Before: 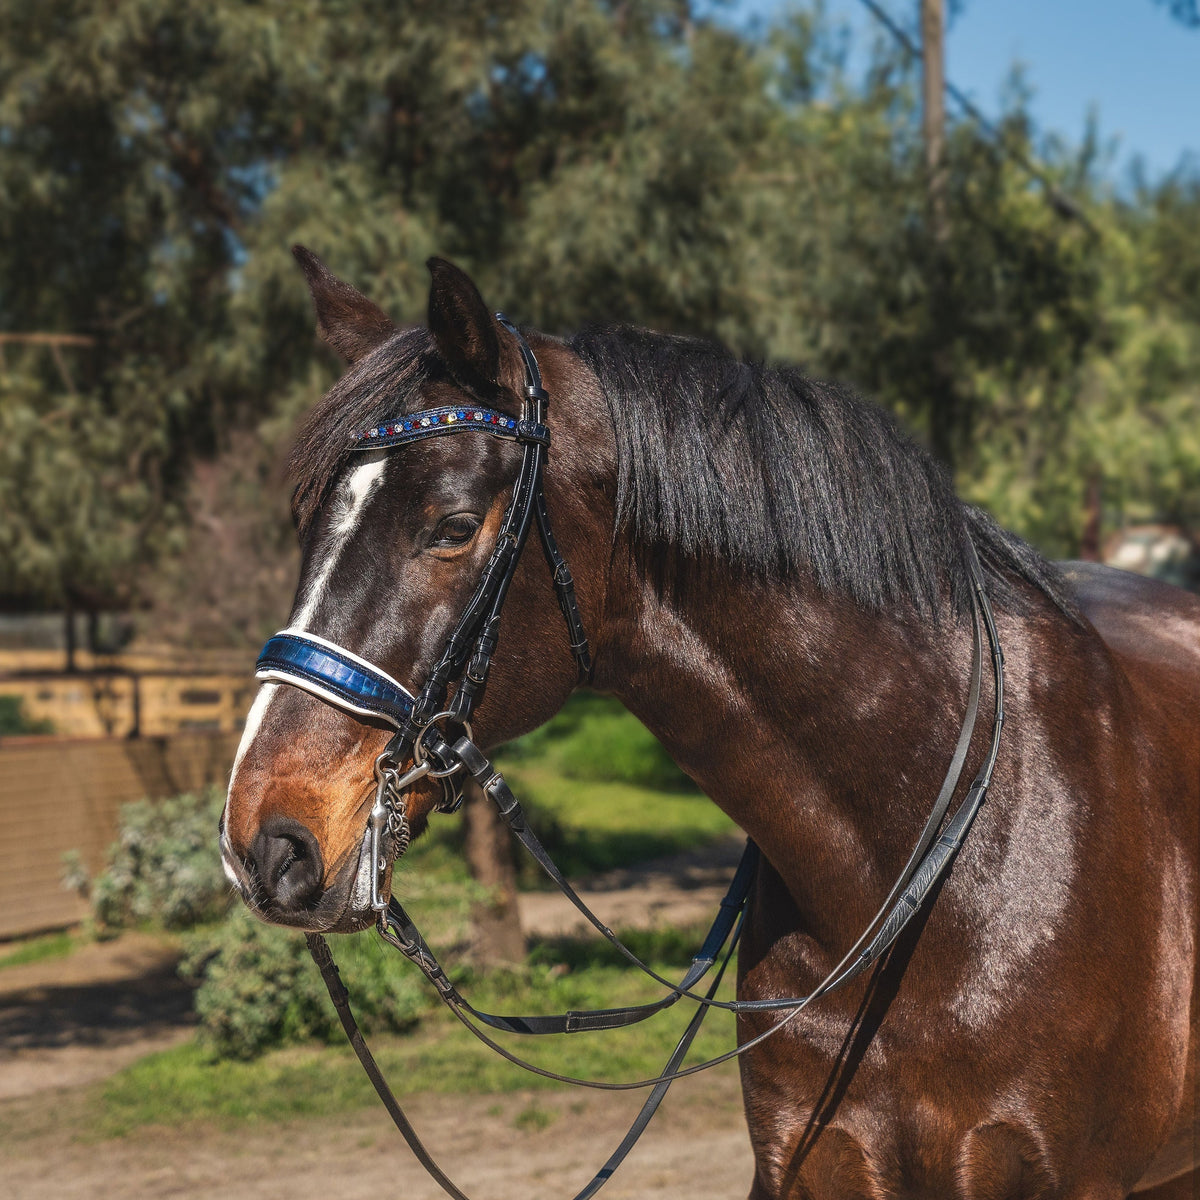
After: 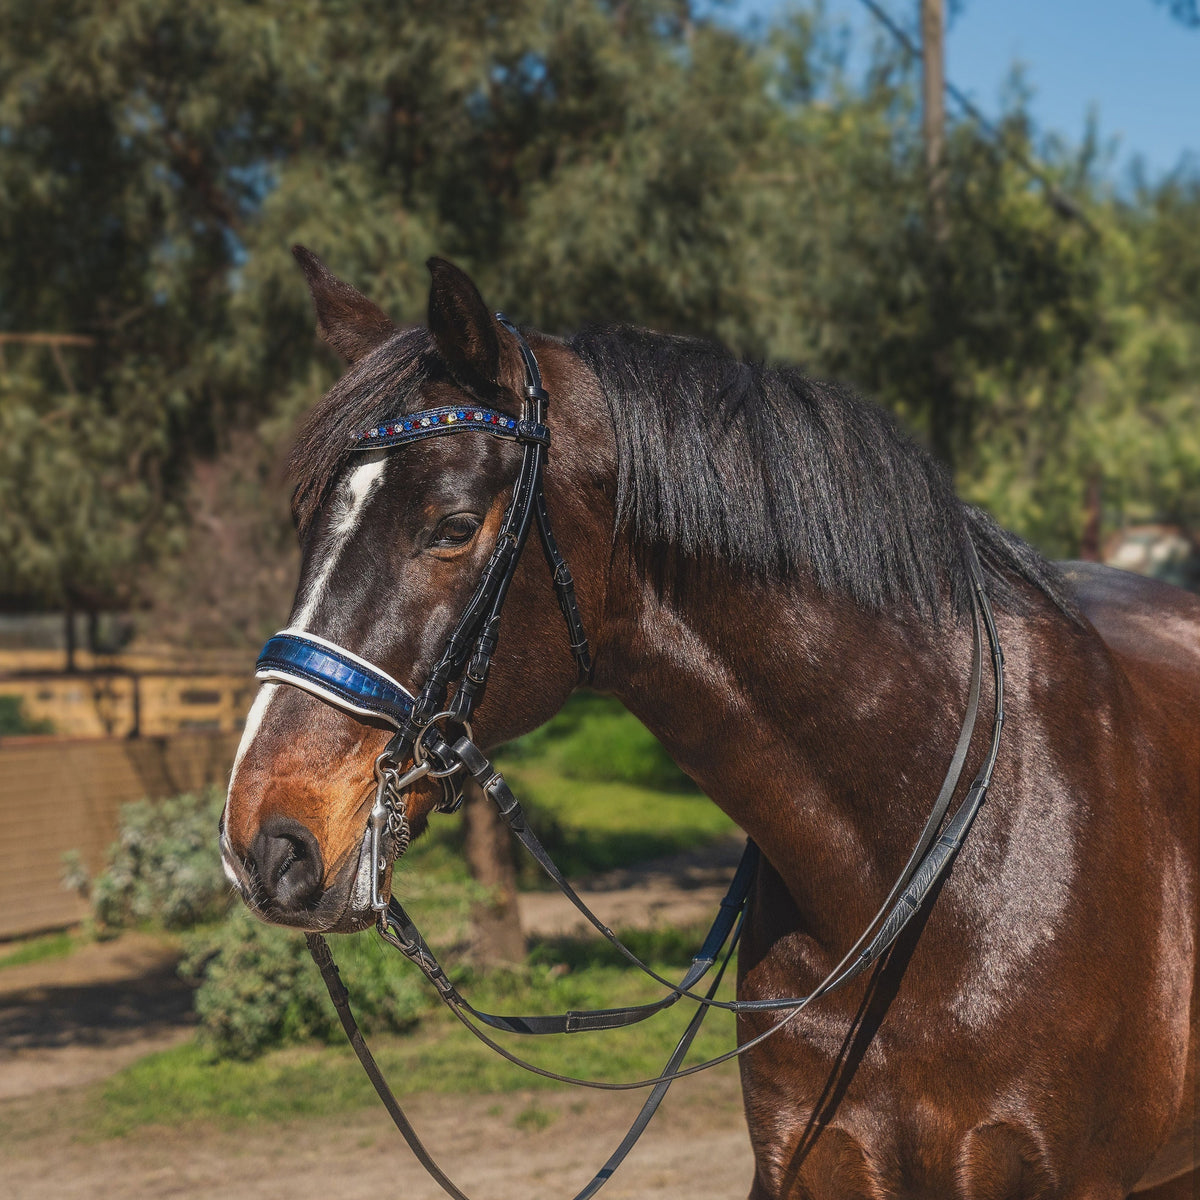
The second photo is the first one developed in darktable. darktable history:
base curve: curves: ch0 [(0, 0) (0.472, 0.455) (1, 1)], preserve colors none
contrast equalizer: y [[0.439, 0.44, 0.442, 0.457, 0.493, 0.498], [0.5 ×6], [0.5 ×6], [0 ×6], [0 ×6]], mix 0.59
